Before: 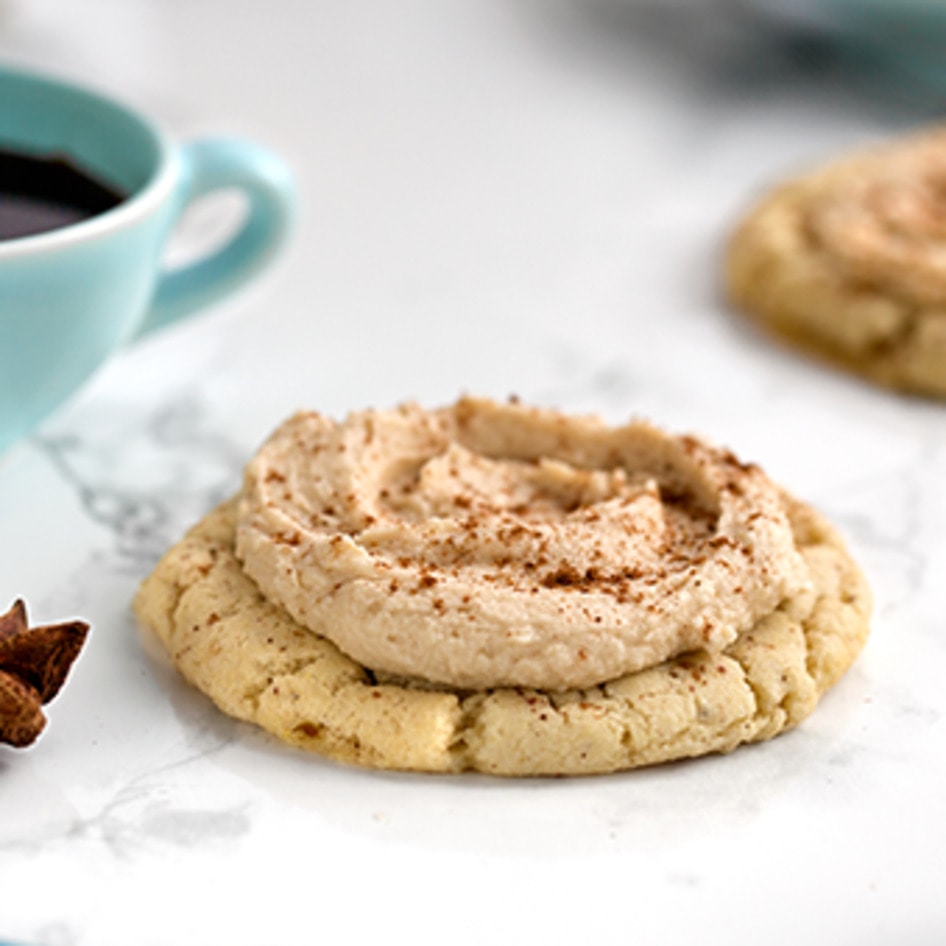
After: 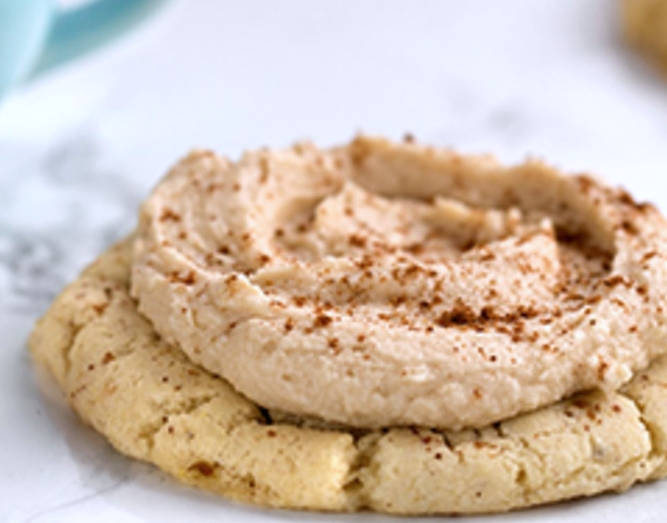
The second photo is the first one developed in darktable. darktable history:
crop: left 11.123%, top 27.61%, right 18.3%, bottom 17.034%
color calibration: illuminant as shot in camera, x 0.358, y 0.373, temperature 4628.91 K
